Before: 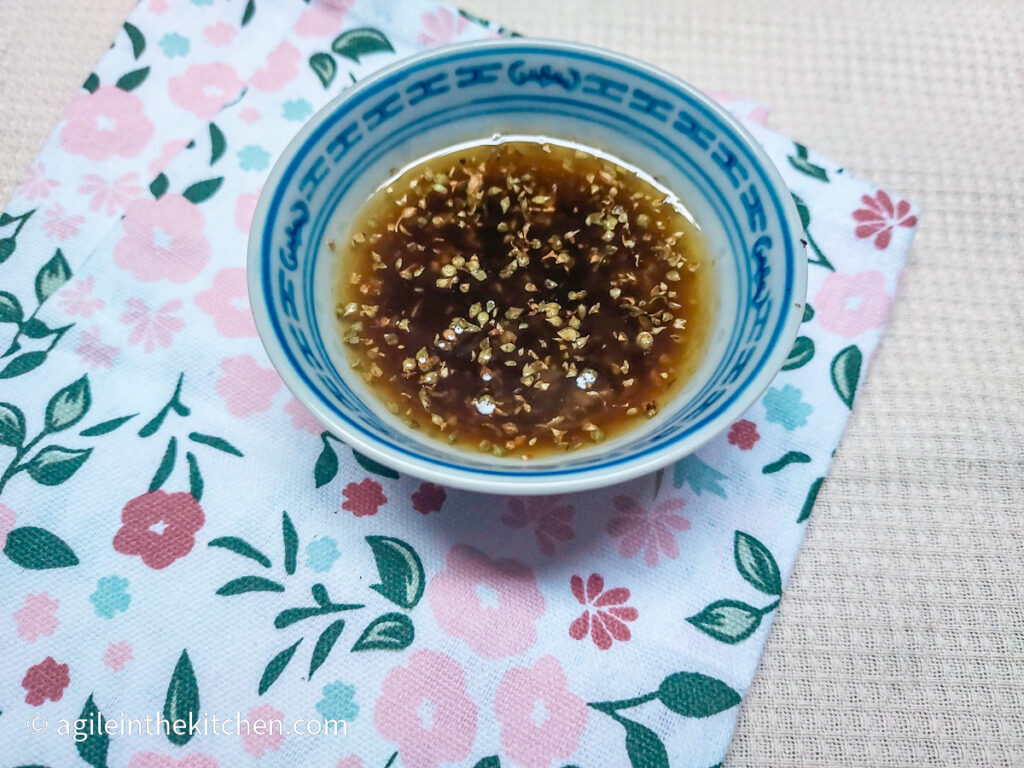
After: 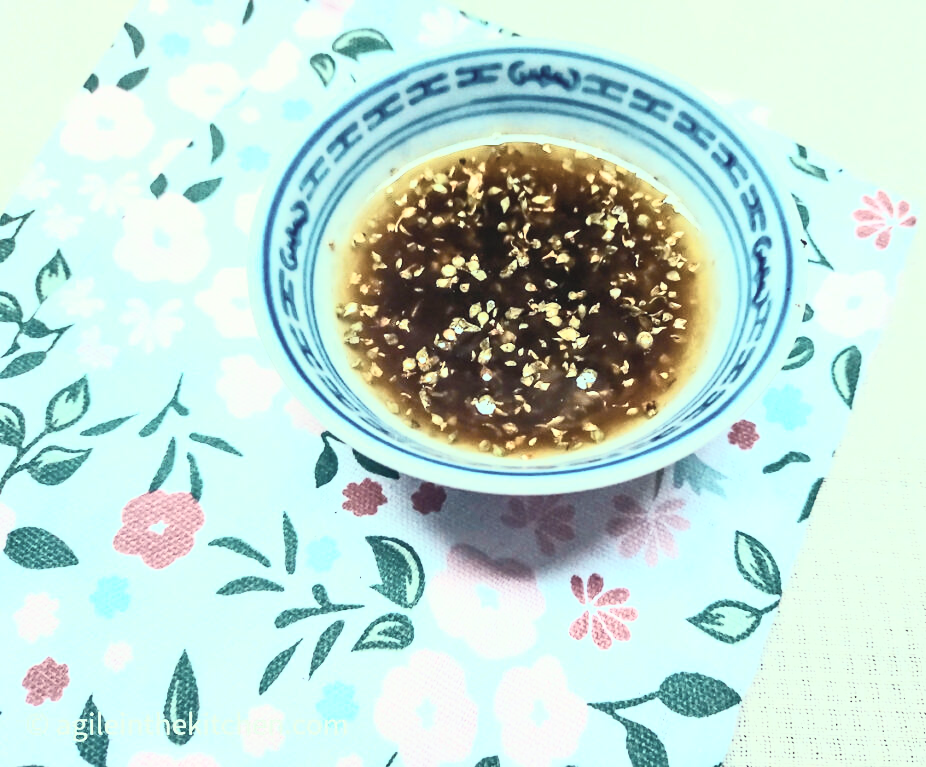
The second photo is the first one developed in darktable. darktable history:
crop: right 9.497%, bottom 0.03%
contrast brightness saturation: contrast 0.566, brightness 0.569, saturation -0.331
color balance rgb: shadows lift › chroma 2.046%, shadows lift › hue 221.17°, highlights gain › luminance 15.374%, highlights gain › chroma 7.051%, highlights gain › hue 124.34°, perceptual saturation grading › global saturation 19.5%, global vibrance 6.265%
